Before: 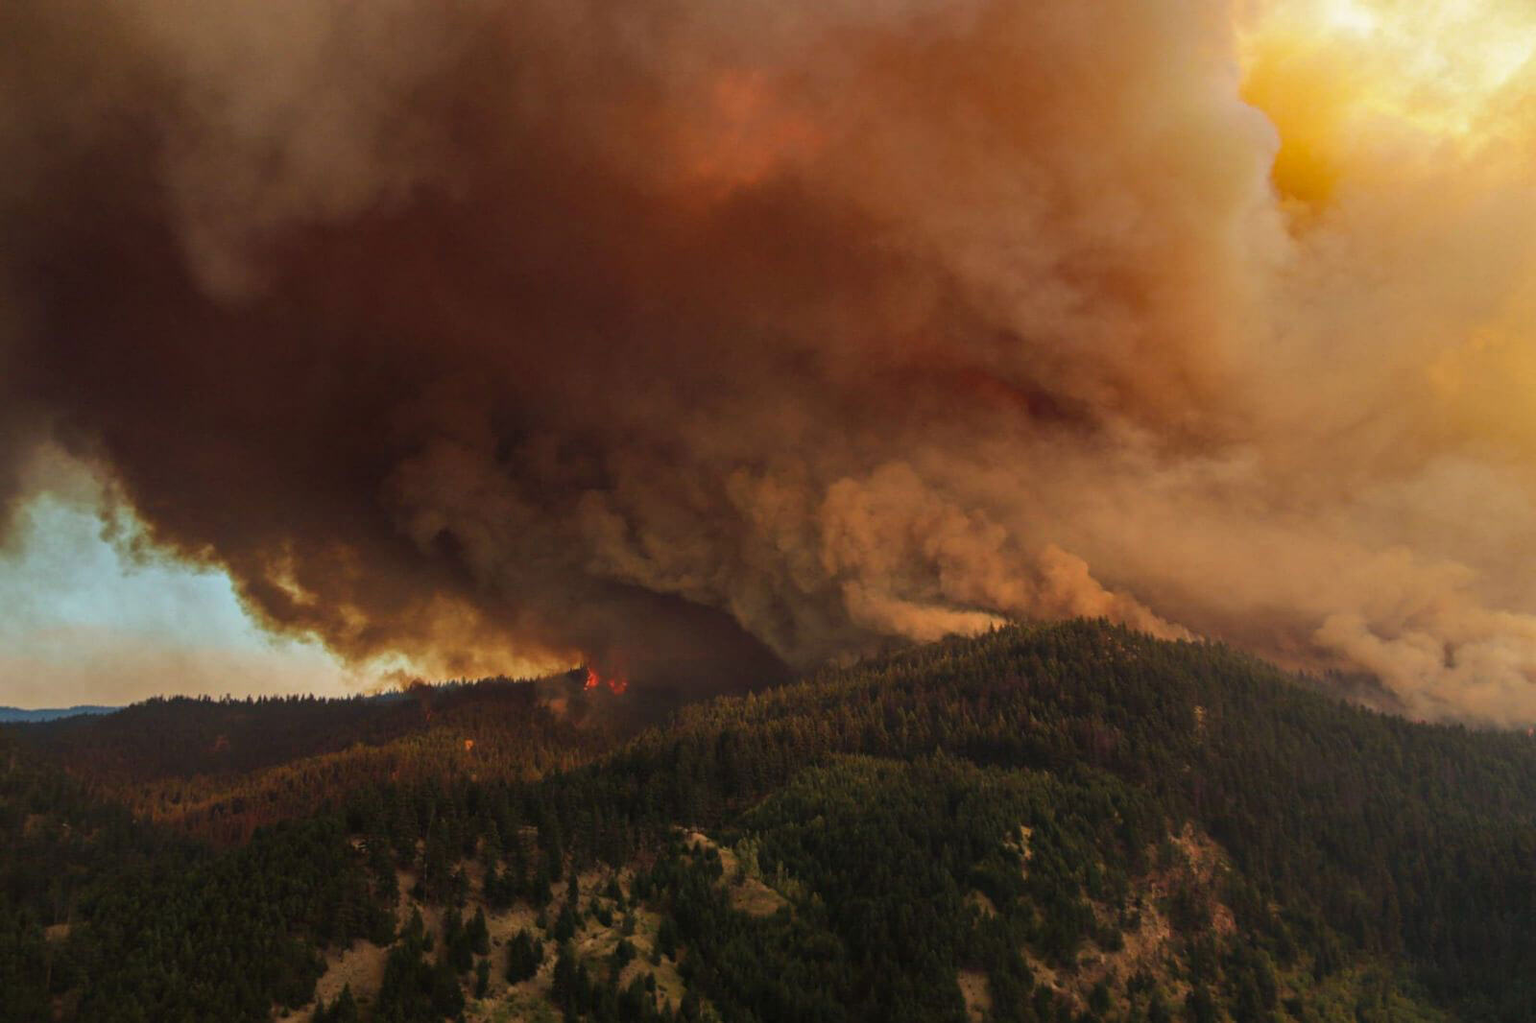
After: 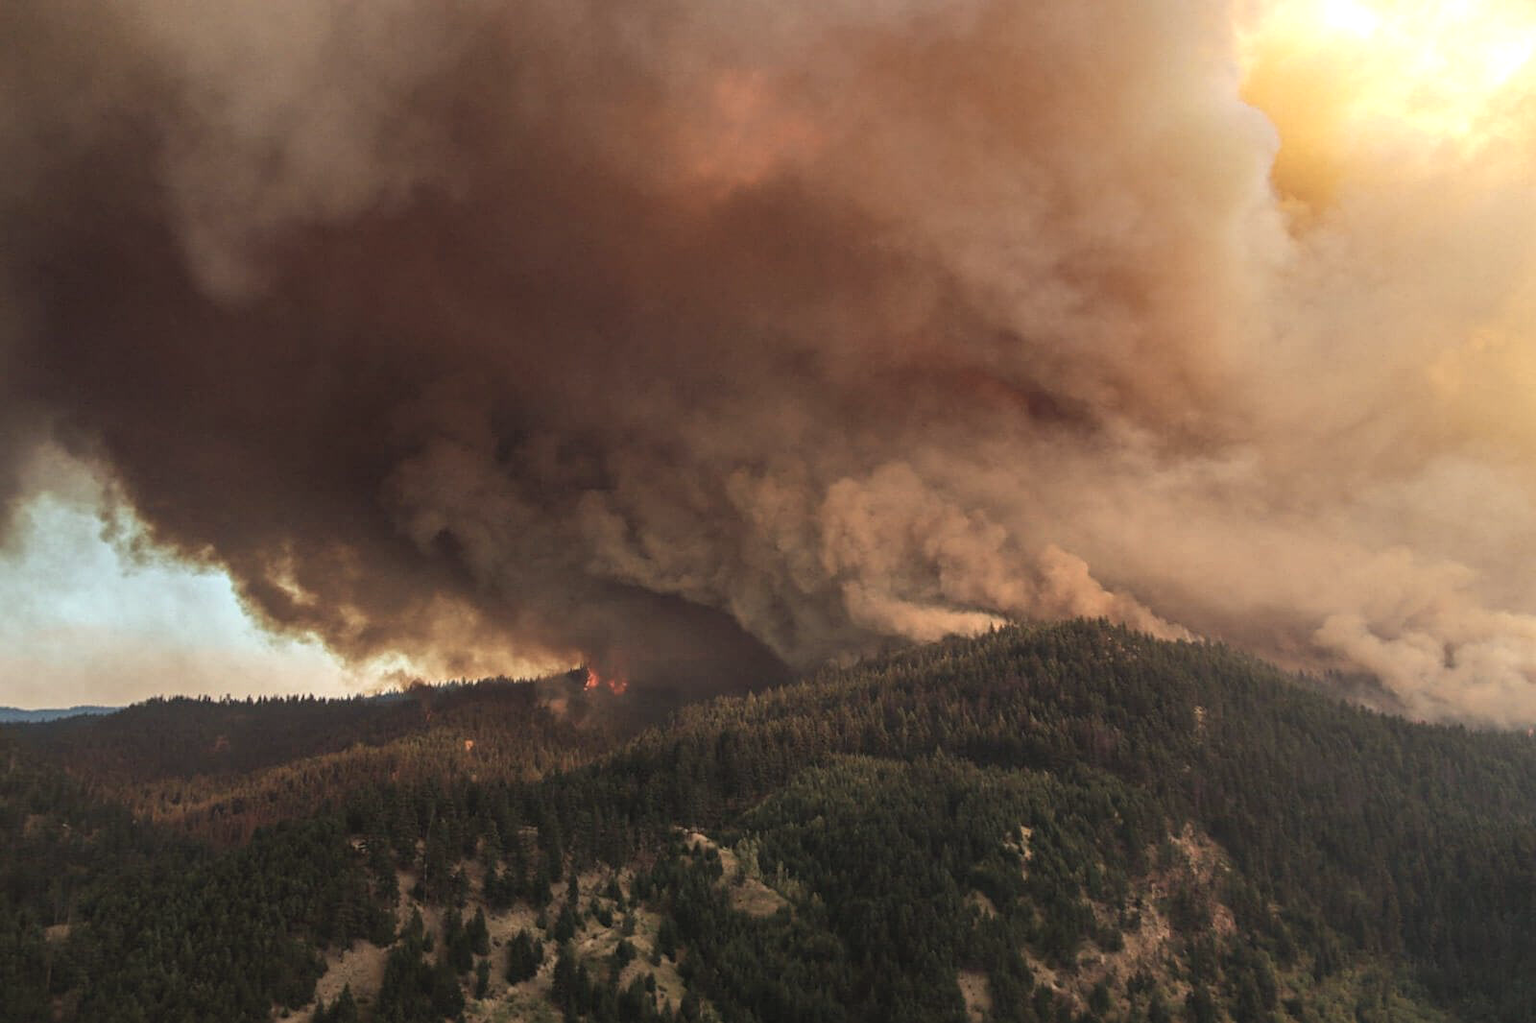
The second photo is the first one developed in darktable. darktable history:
sharpen: amount 0.212
exposure: exposure 0.663 EV, compensate highlight preservation false
contrast brightness saturation: contrast -0.054, saturation -0.402
